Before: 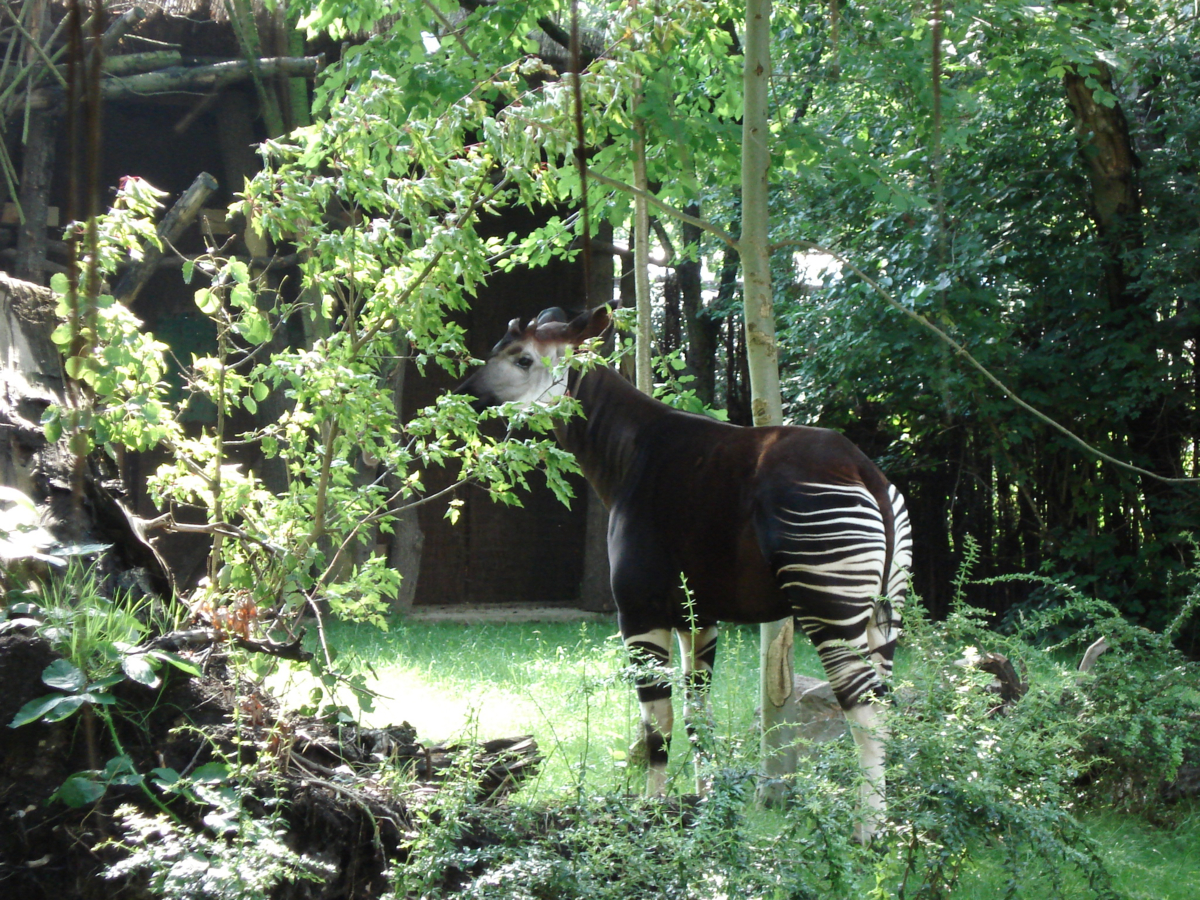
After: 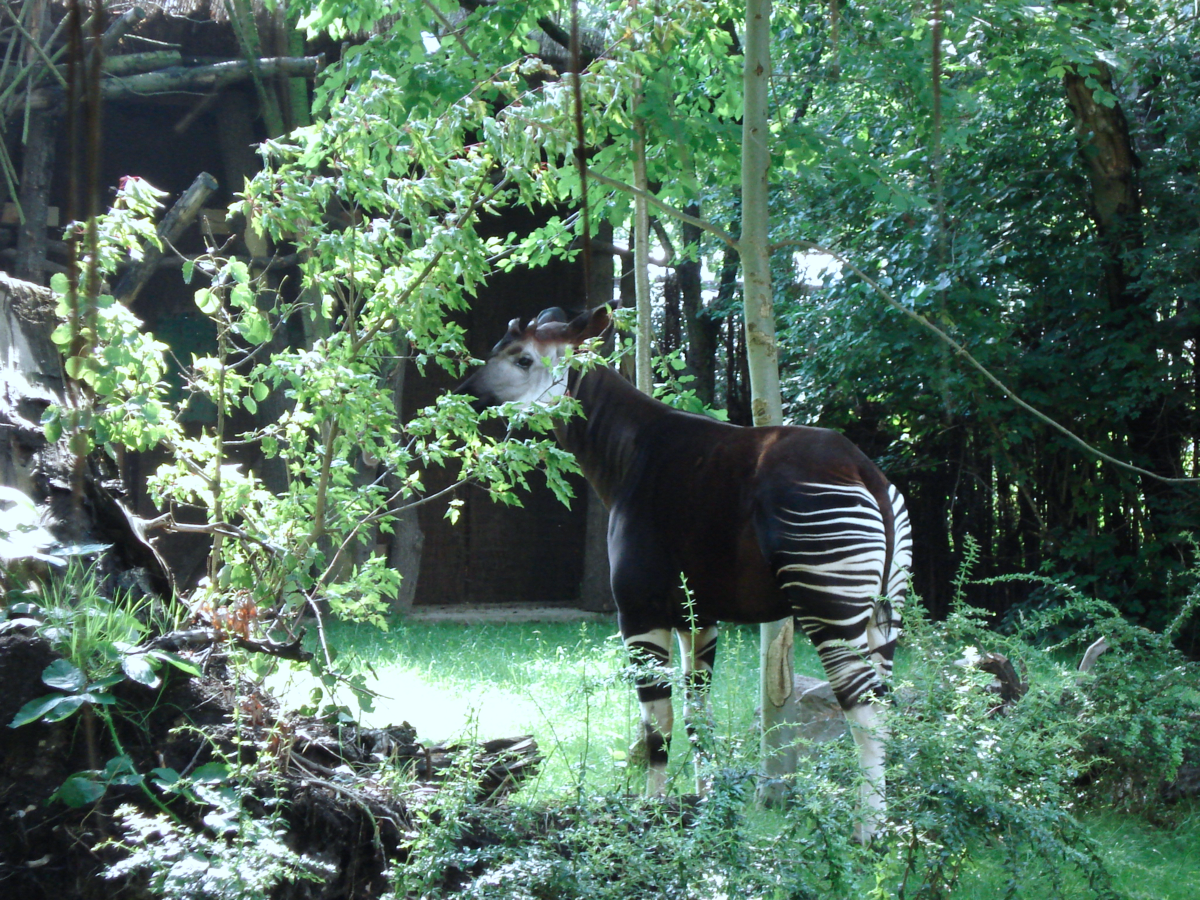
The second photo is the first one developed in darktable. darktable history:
color calibration: x 0.372, y 0.386, temperature 4284.11 K
